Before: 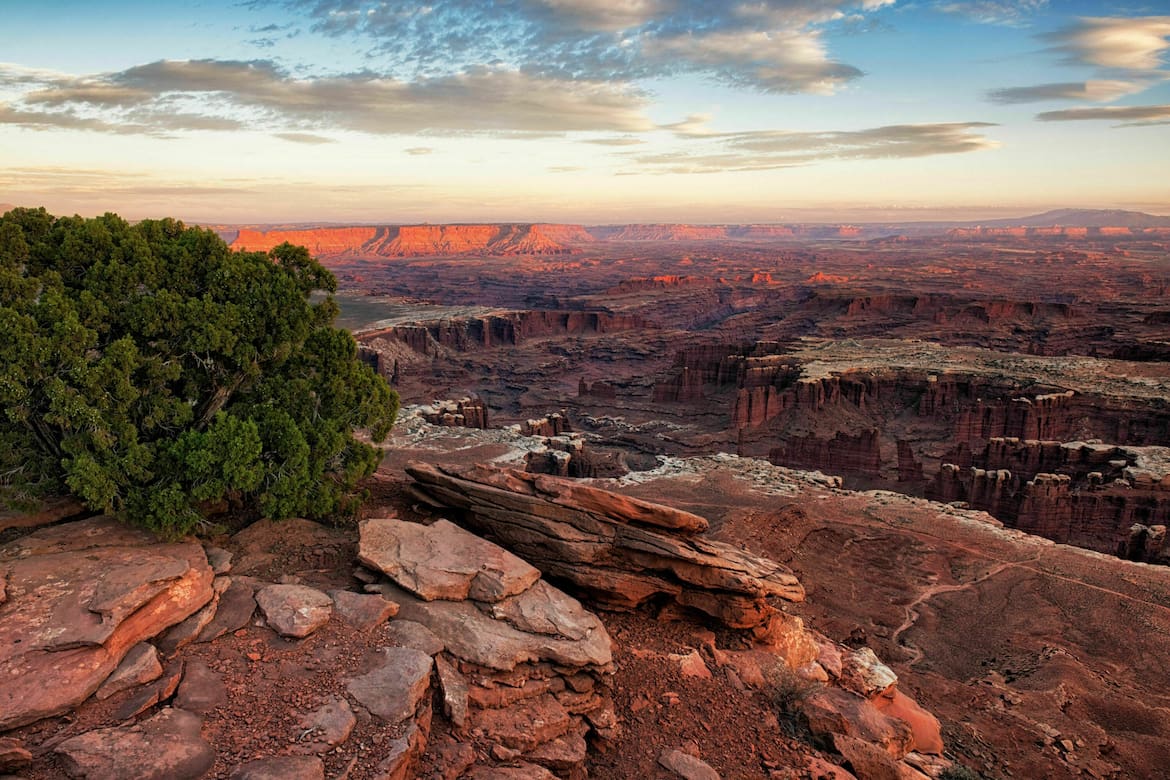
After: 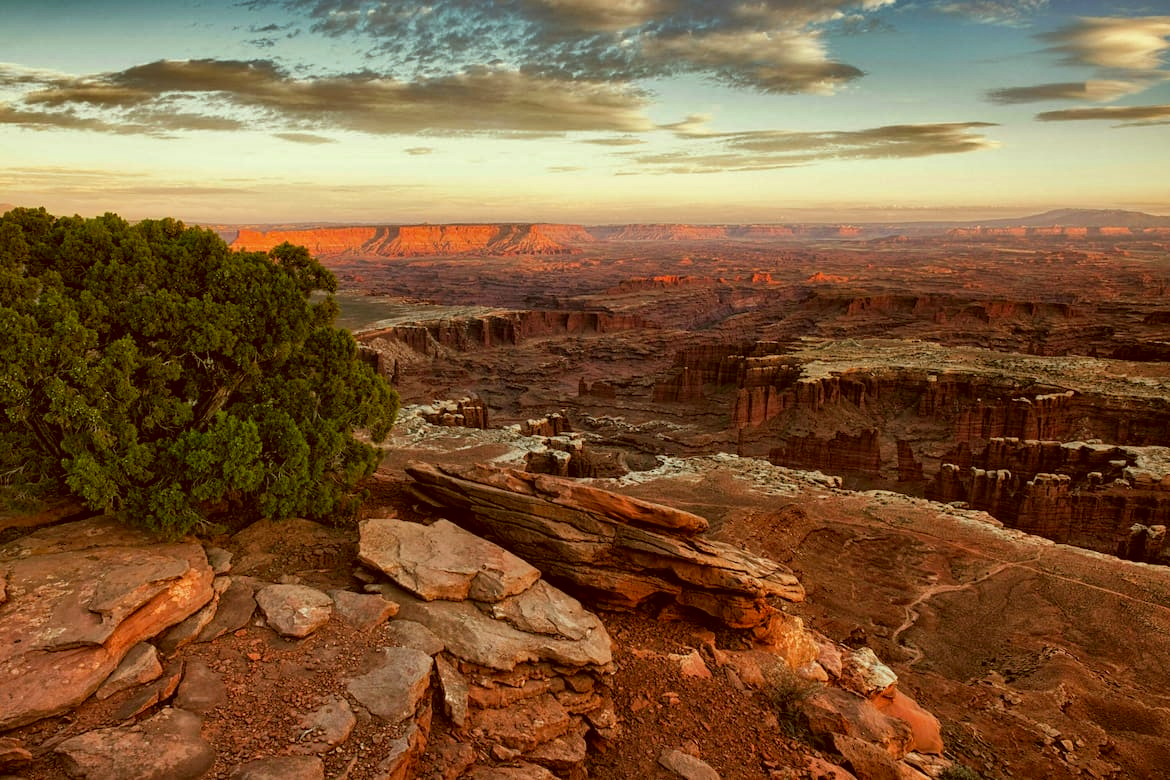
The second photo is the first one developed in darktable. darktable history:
color correction: highlights a* -5.94, highlights b* 9.48, shadows a* 10.12, shadows b* 23.94
shadows and highlights: shadows 19.13, highlights -83.41, soften with gaussian
